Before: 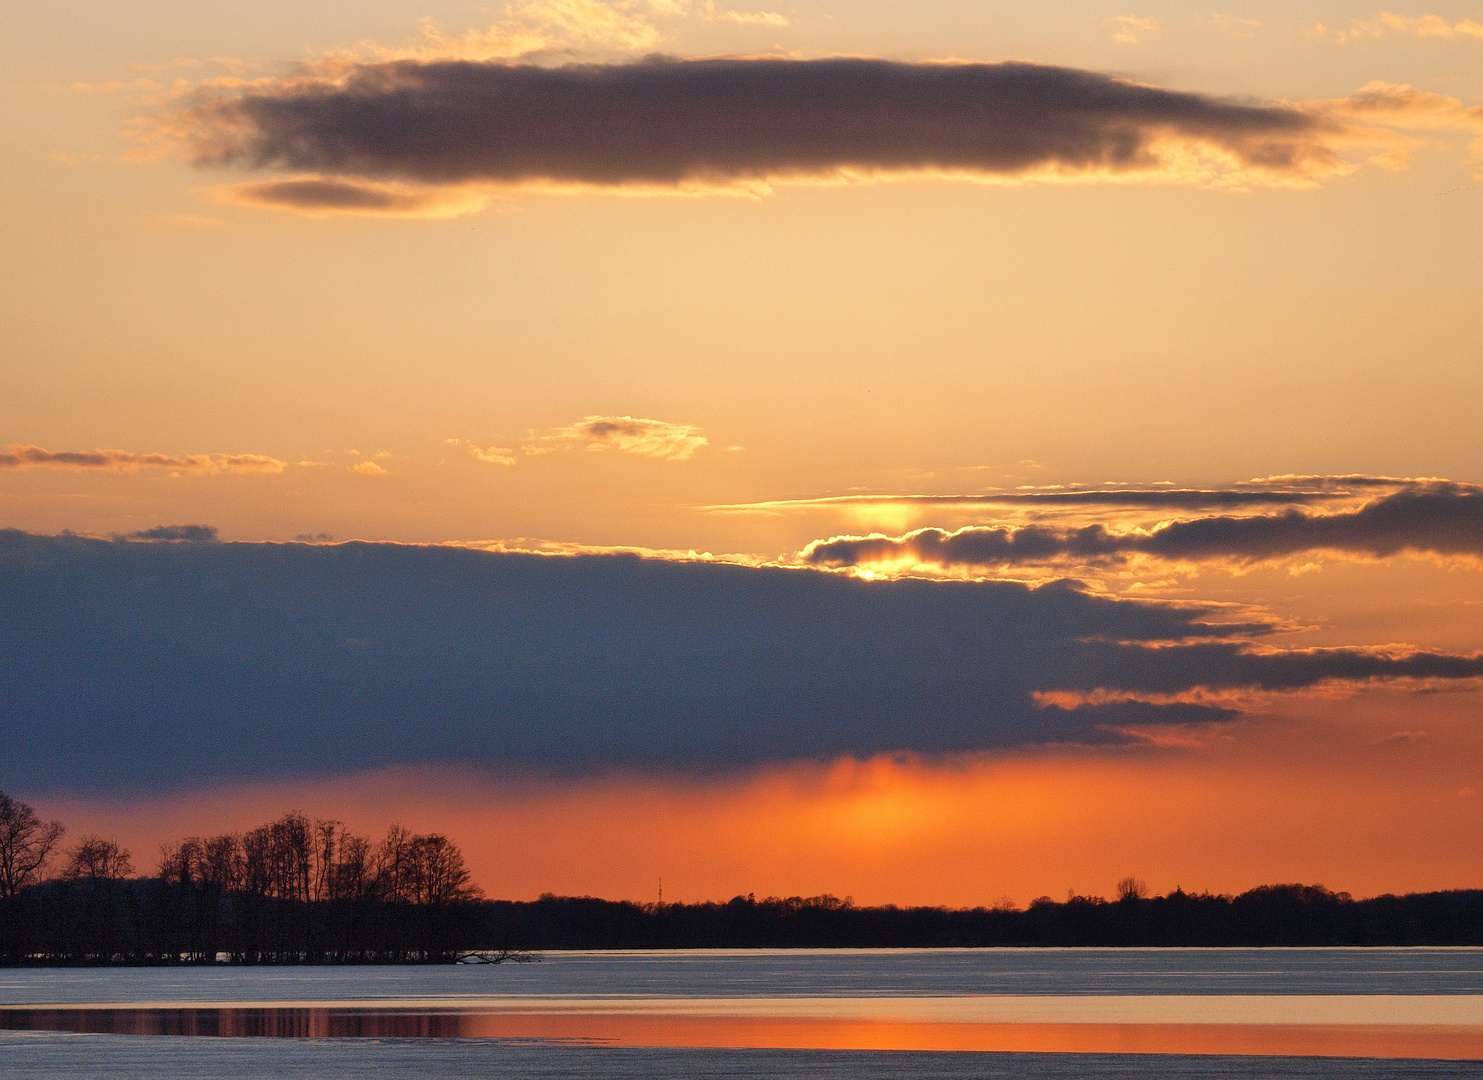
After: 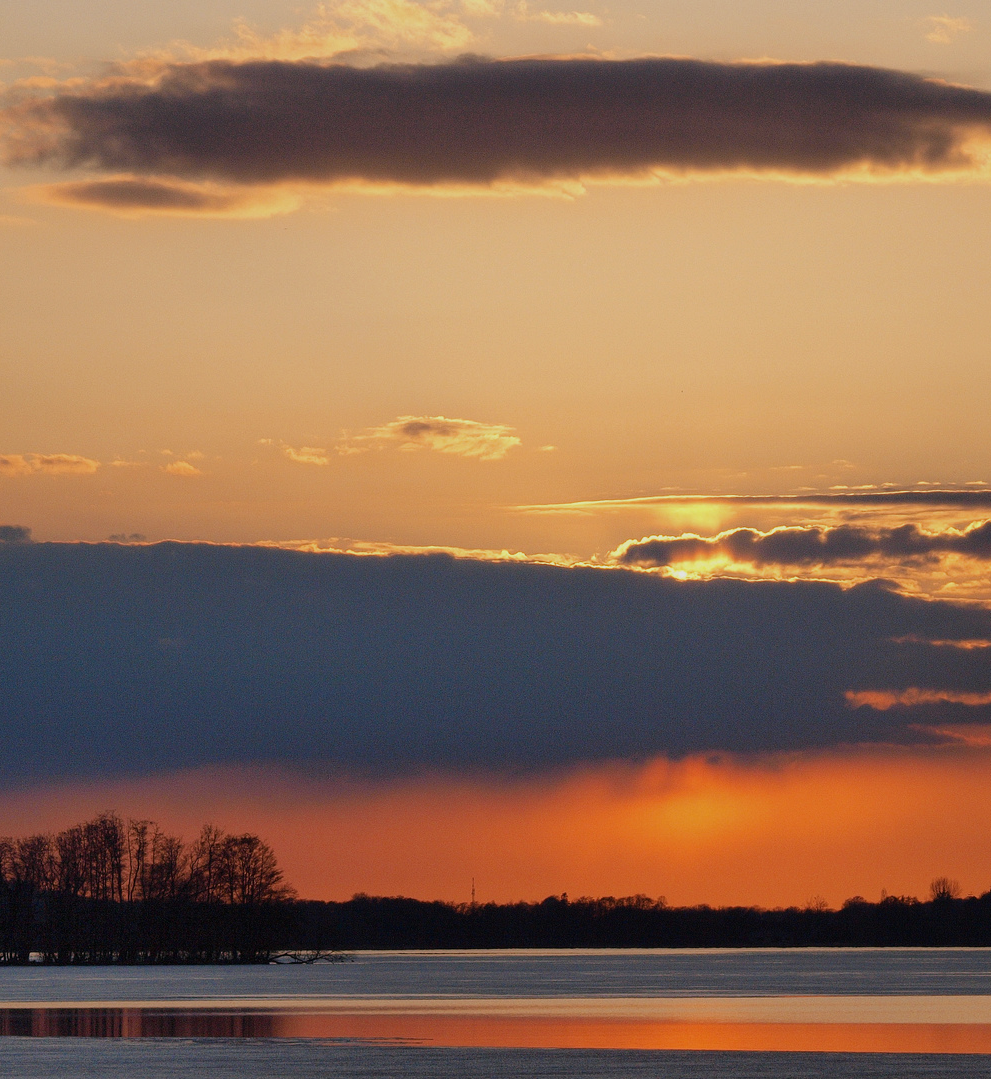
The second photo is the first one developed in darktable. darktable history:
exposure: exposure -0.384 EV, compensate exposure bias true, compensate highlight preservation false
crop and rotate: left 12.673%, right 20.467%
